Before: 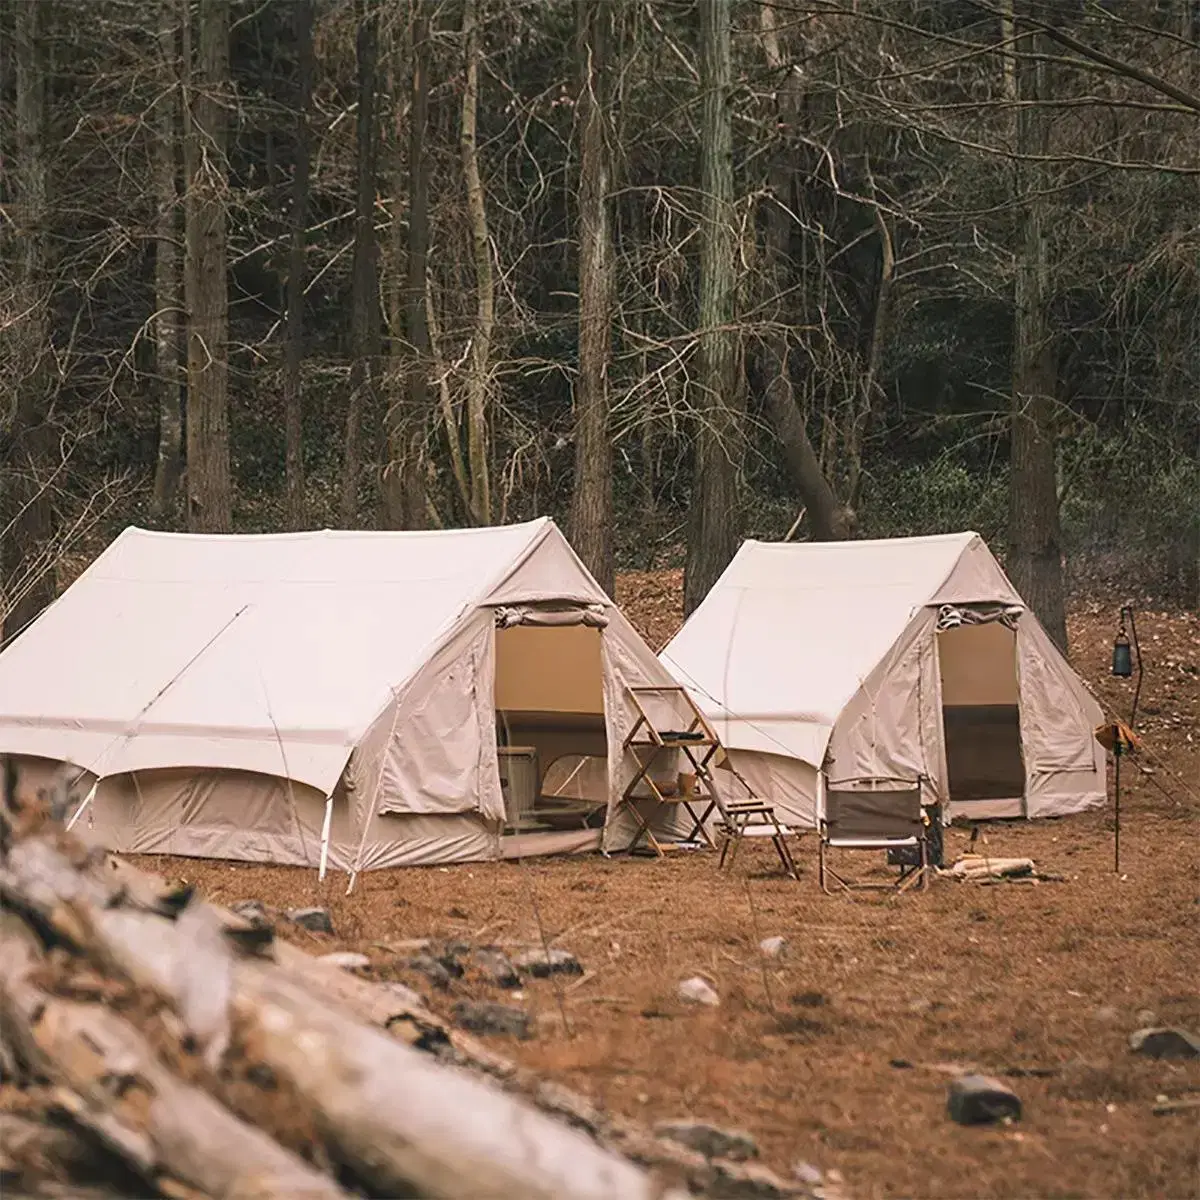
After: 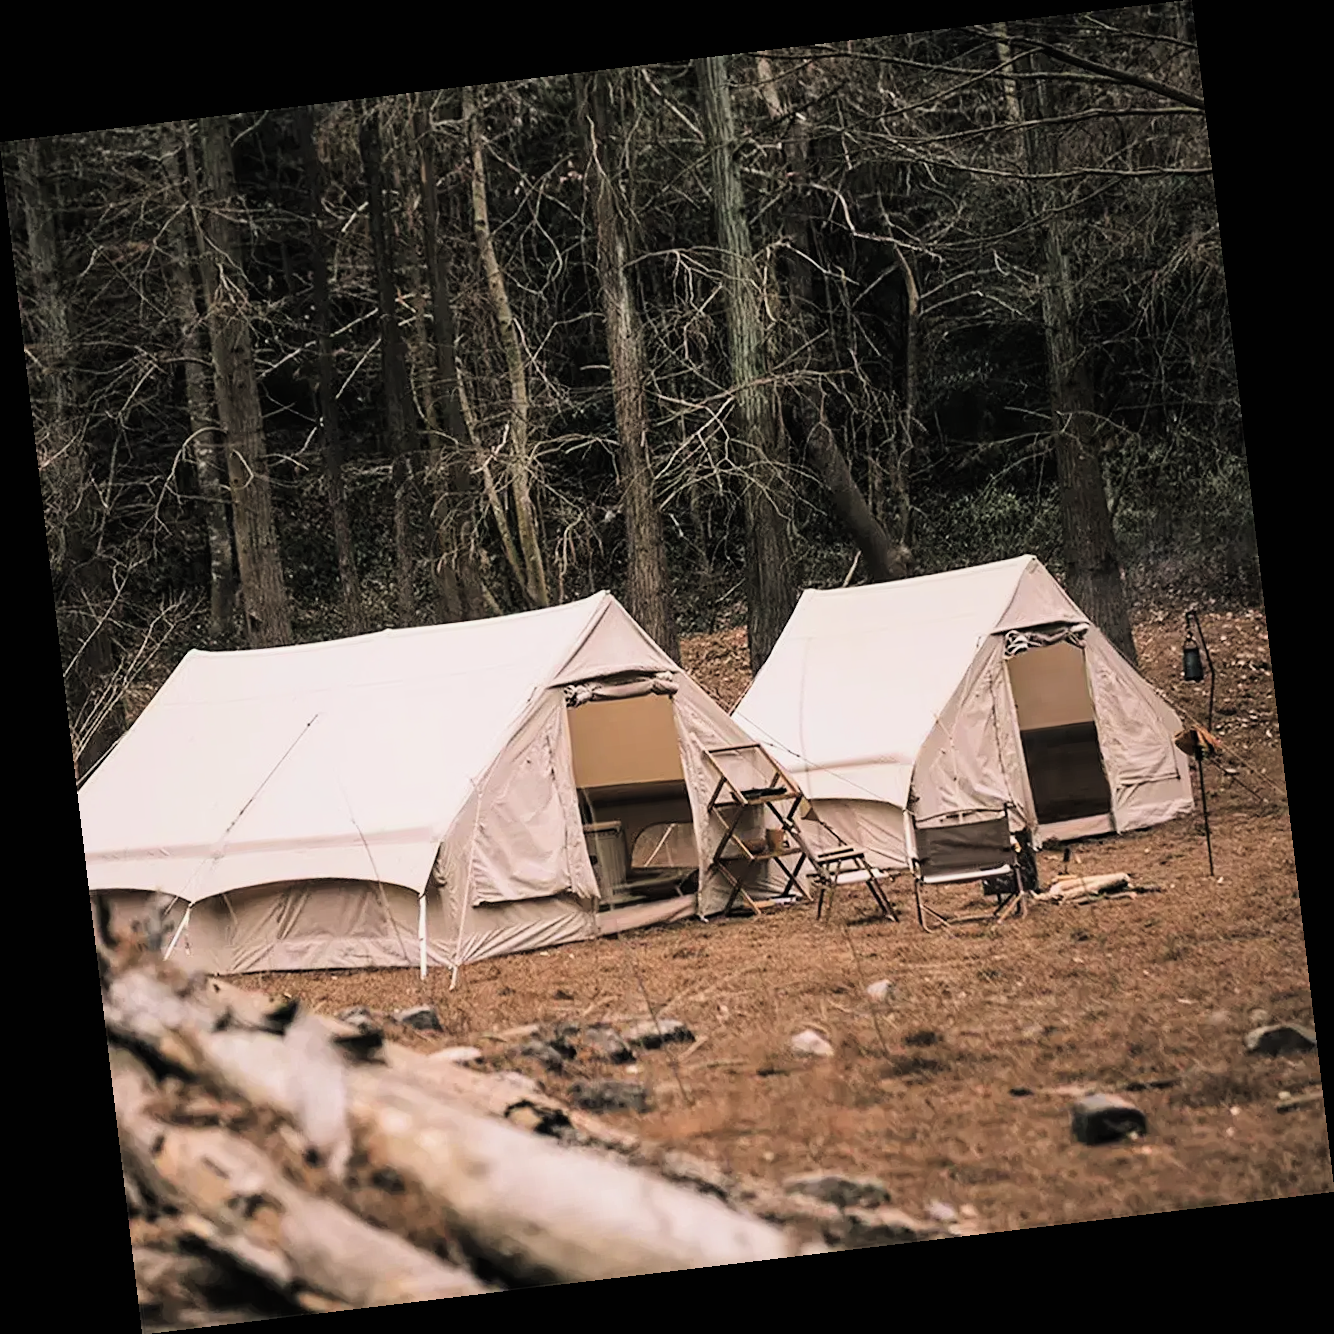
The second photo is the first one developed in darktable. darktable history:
filmic rgb: black relative exposure -4 EV, white relative exposure 3 EV, hardness 3.02, contrast 1.5
exposure: black level correction -0.015, compensate highlight preservation false
rotate and perspective: rotation -6.83°, automatic cropping off
